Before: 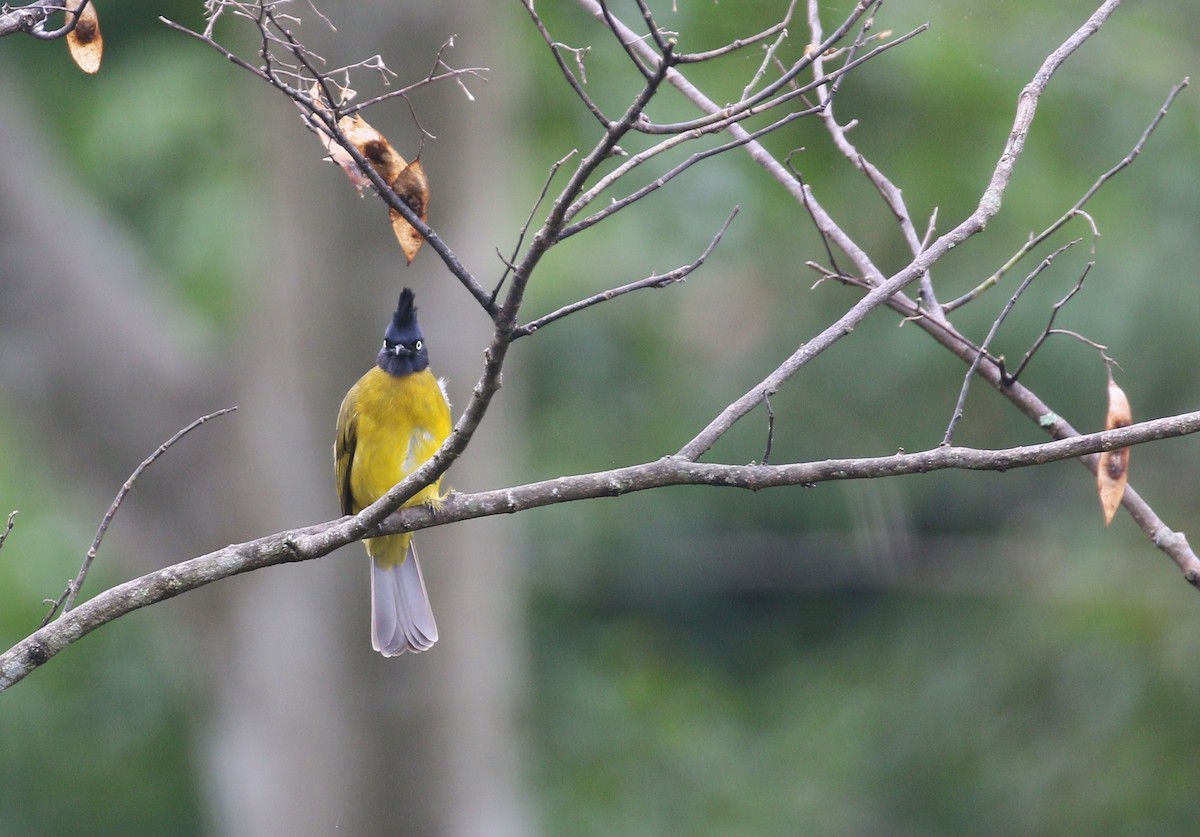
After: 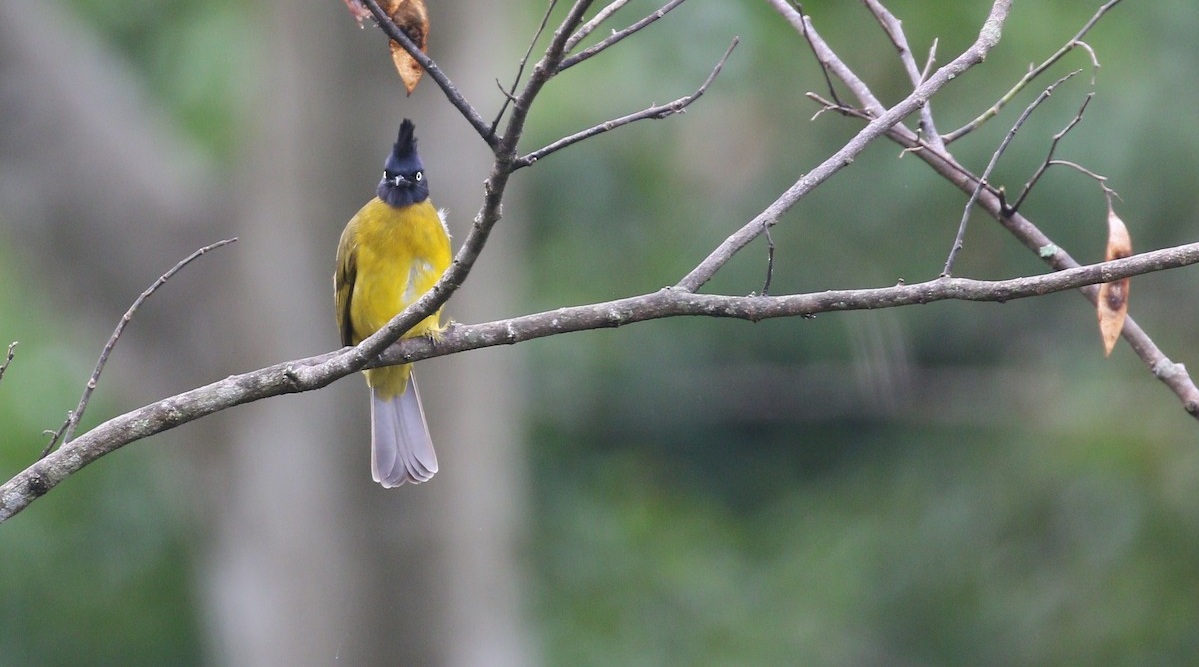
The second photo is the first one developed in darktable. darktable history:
crop and rotate: top 20.258%
